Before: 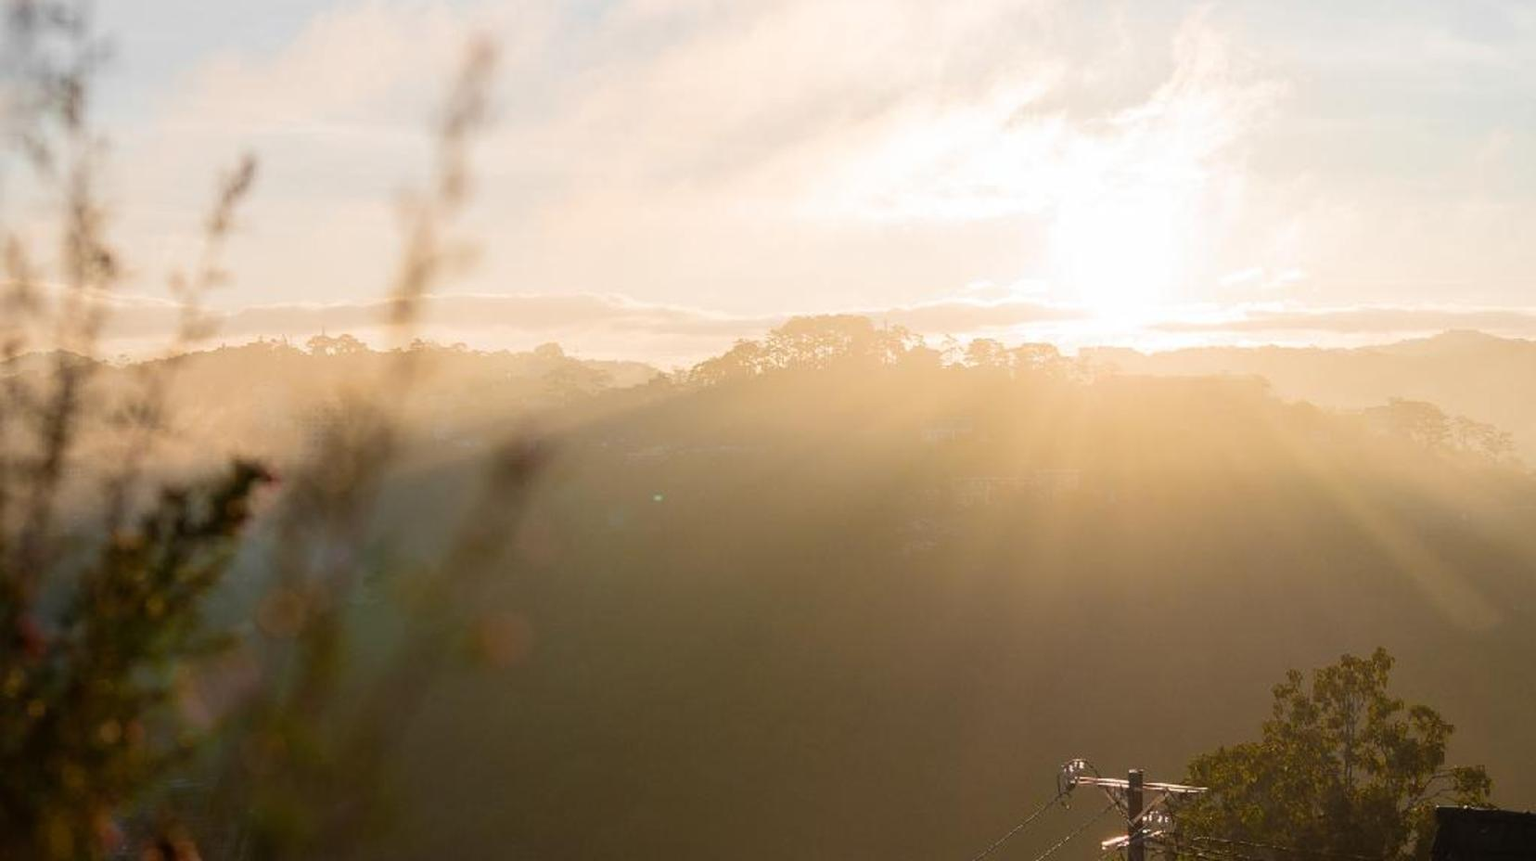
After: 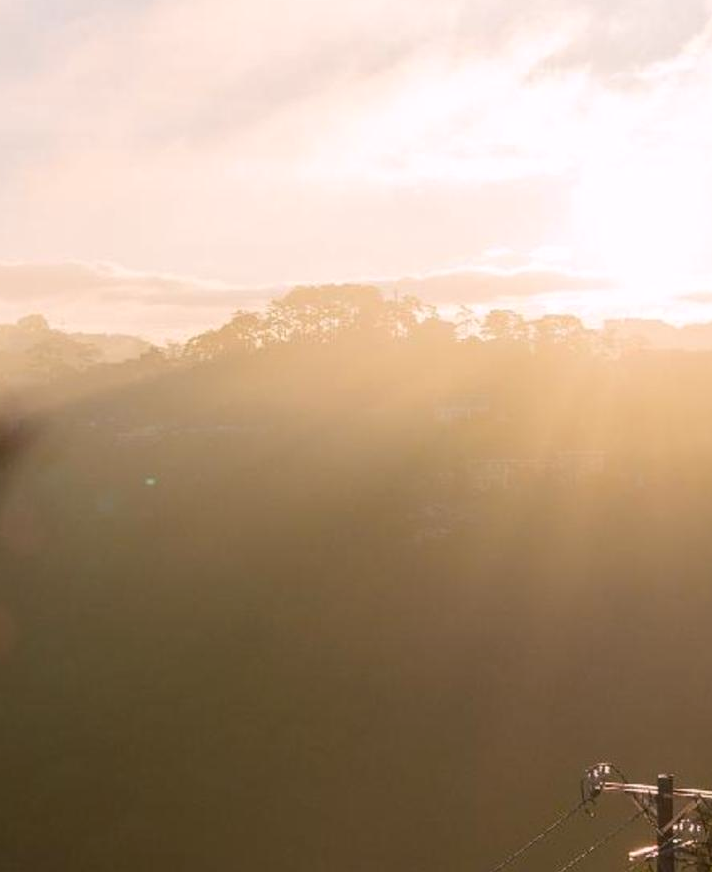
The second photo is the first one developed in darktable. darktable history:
color correction: highlights a* 2.96, highlights b* -1.61, shadows a* -0.063, shadows b* 2.47, saturation 0.977
crop: left 33.811%, top 5.981%, right 23.134%
